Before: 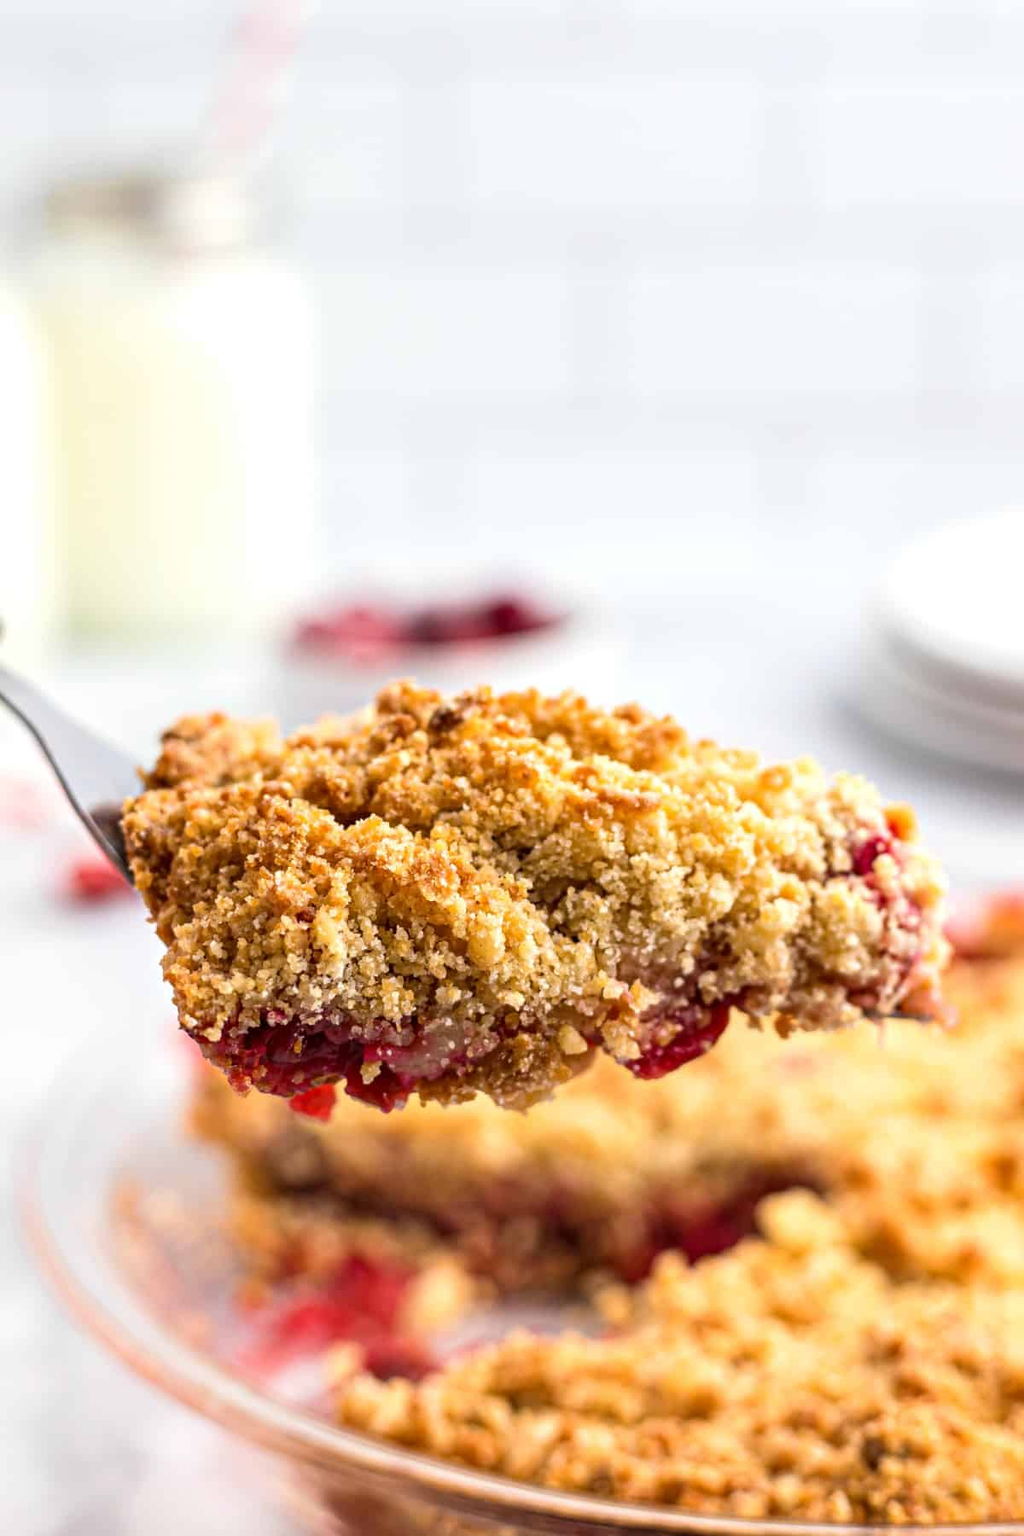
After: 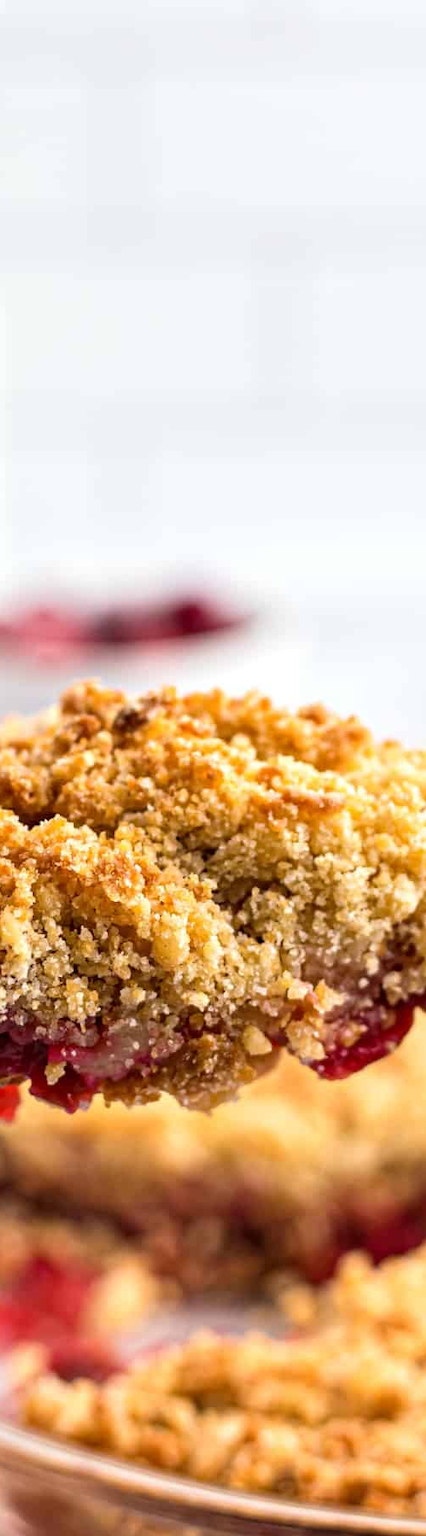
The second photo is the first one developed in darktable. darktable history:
crop: left 30.902%, right 27.389%
